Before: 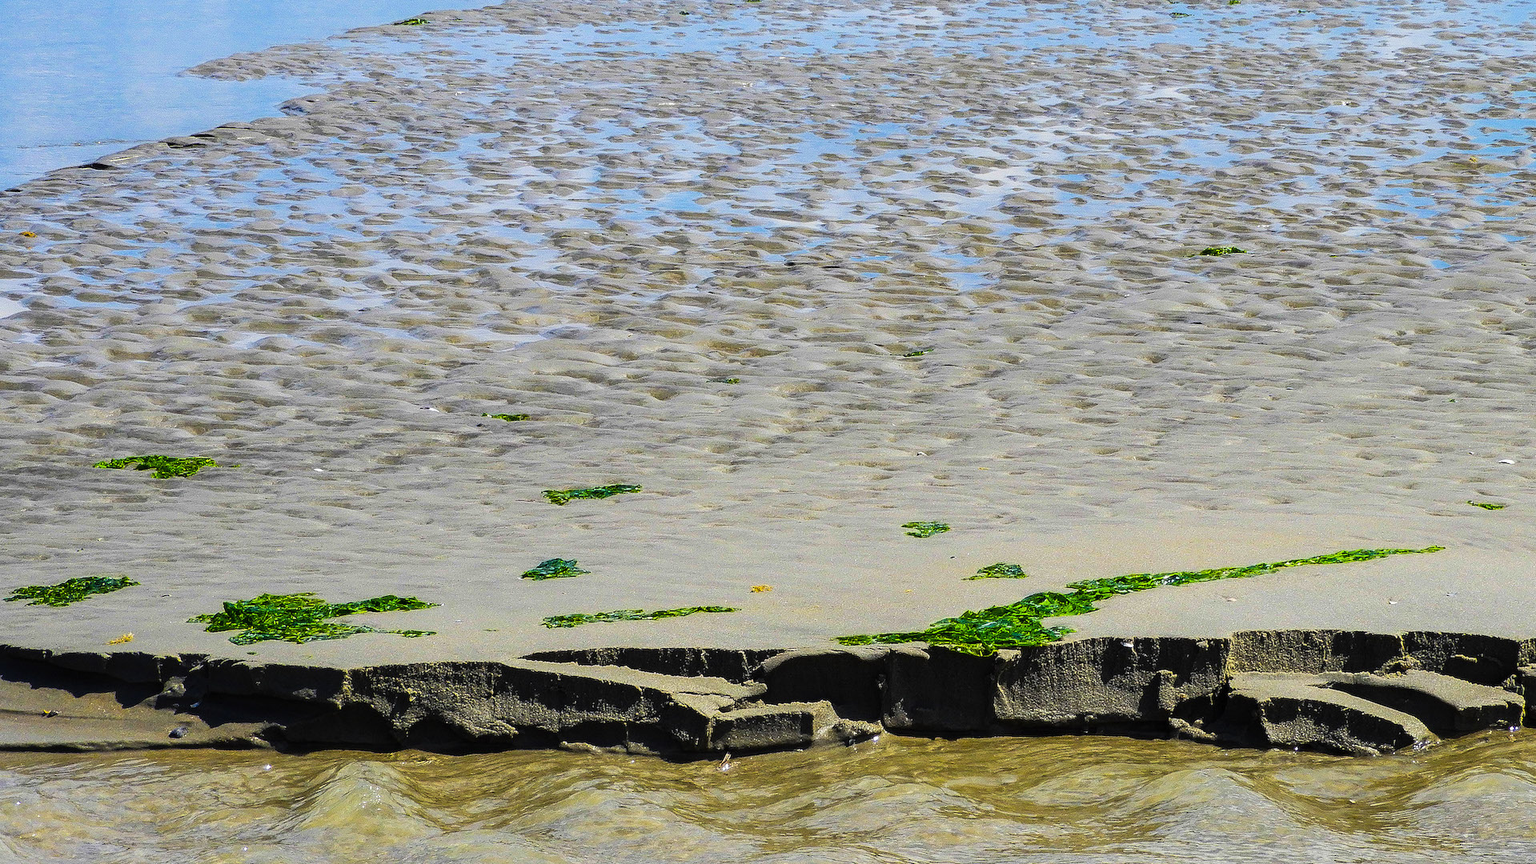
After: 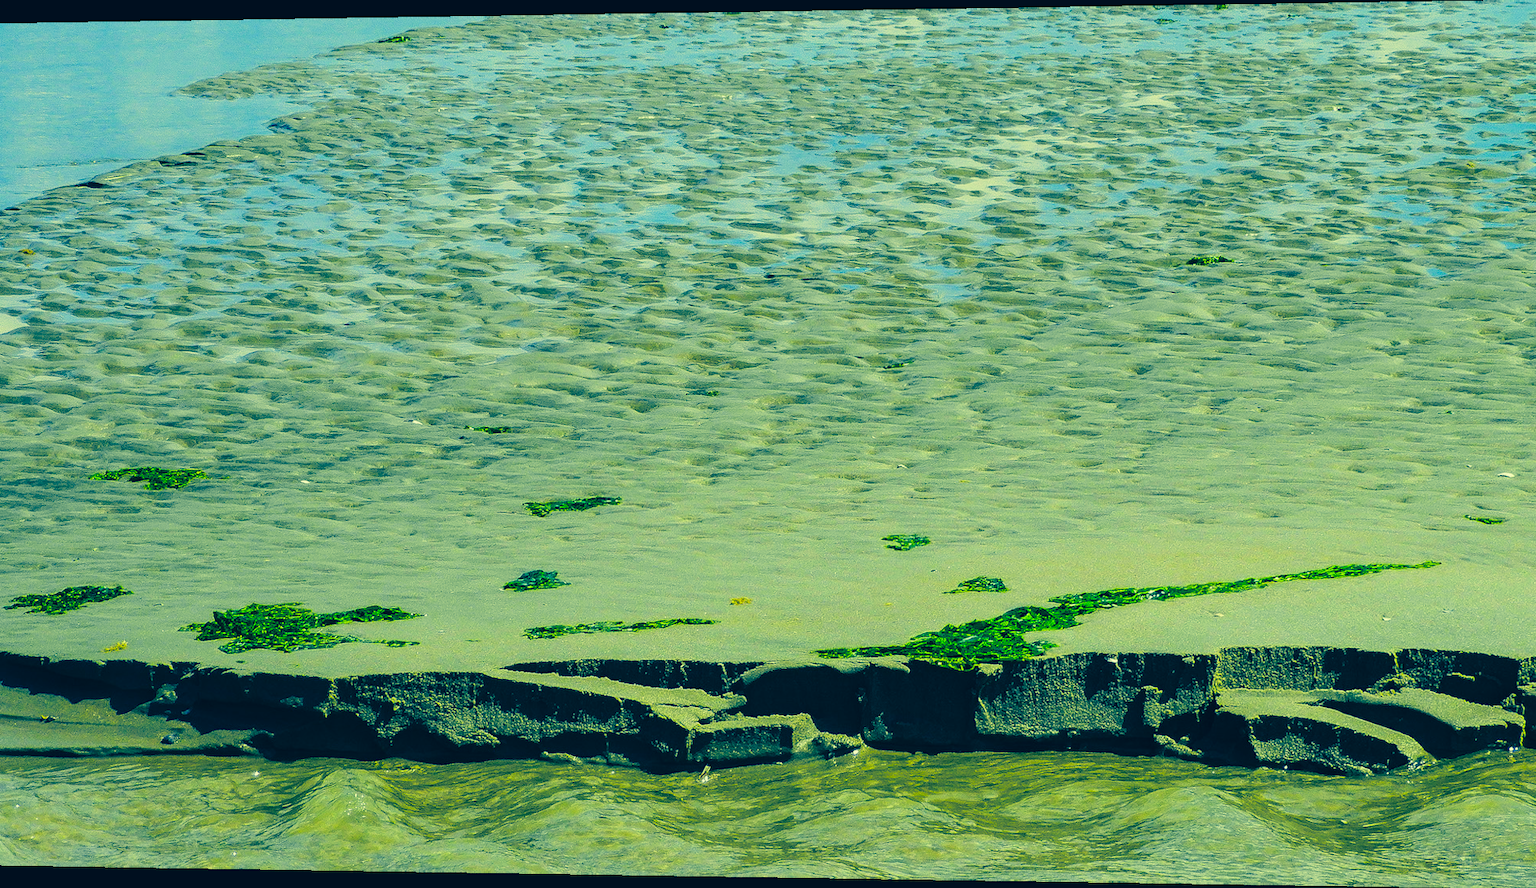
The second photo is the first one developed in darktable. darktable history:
color correction: highlights a* -15.58, highlights b* 40, shadows a* -40, shadows b* -26.18
split-toning: shadows › hue 216°, shadows › saturation 1, highlights › hue 57.6°, balance -33.4
rotate and perspective: lens shift (horizontal) -0.055, automatic cropping off
